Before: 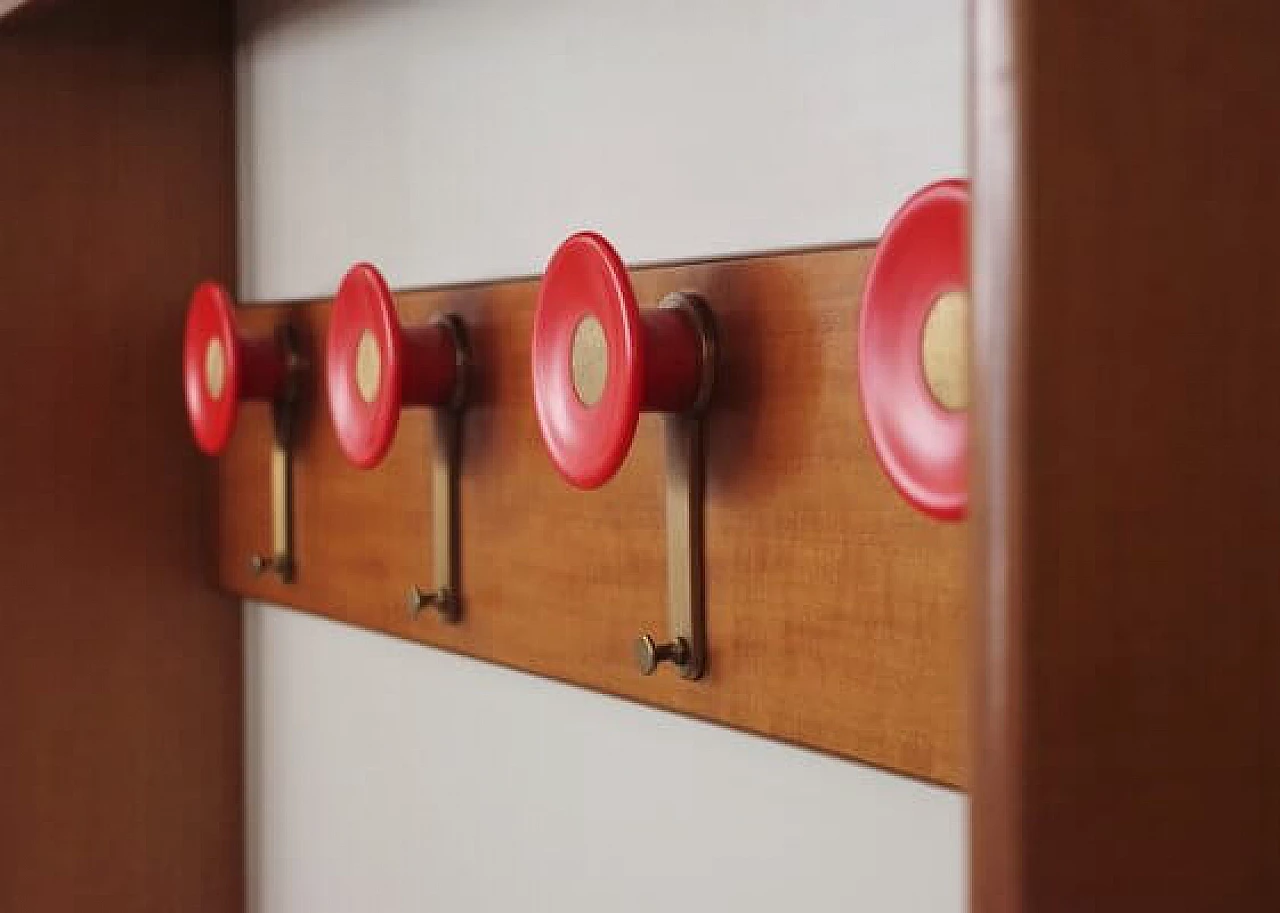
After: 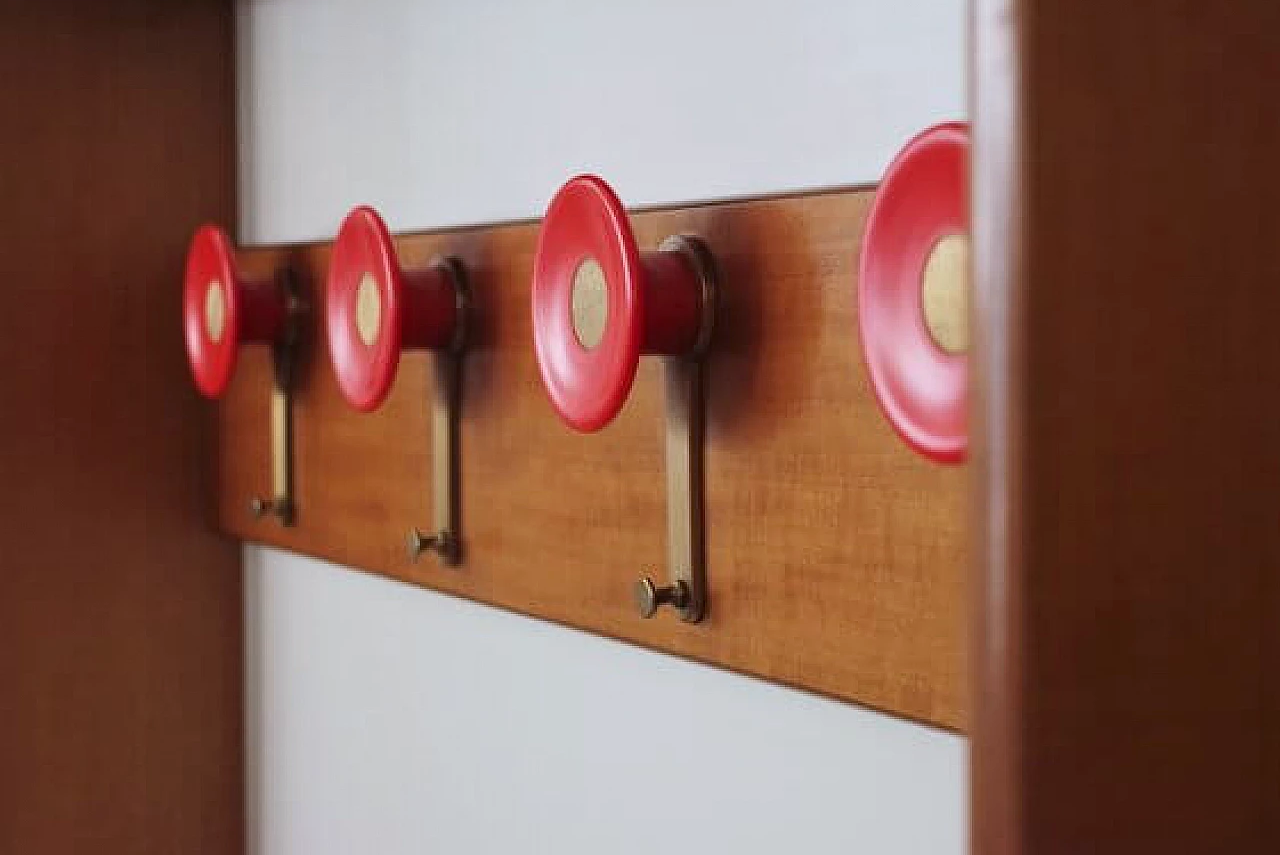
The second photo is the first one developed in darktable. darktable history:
crop and rotate: top 6.25%
contrast brightness saturation: contrast 0.1, brightness 0.02, saturation 0.02
white balance: red 0.967, blue 1.049
